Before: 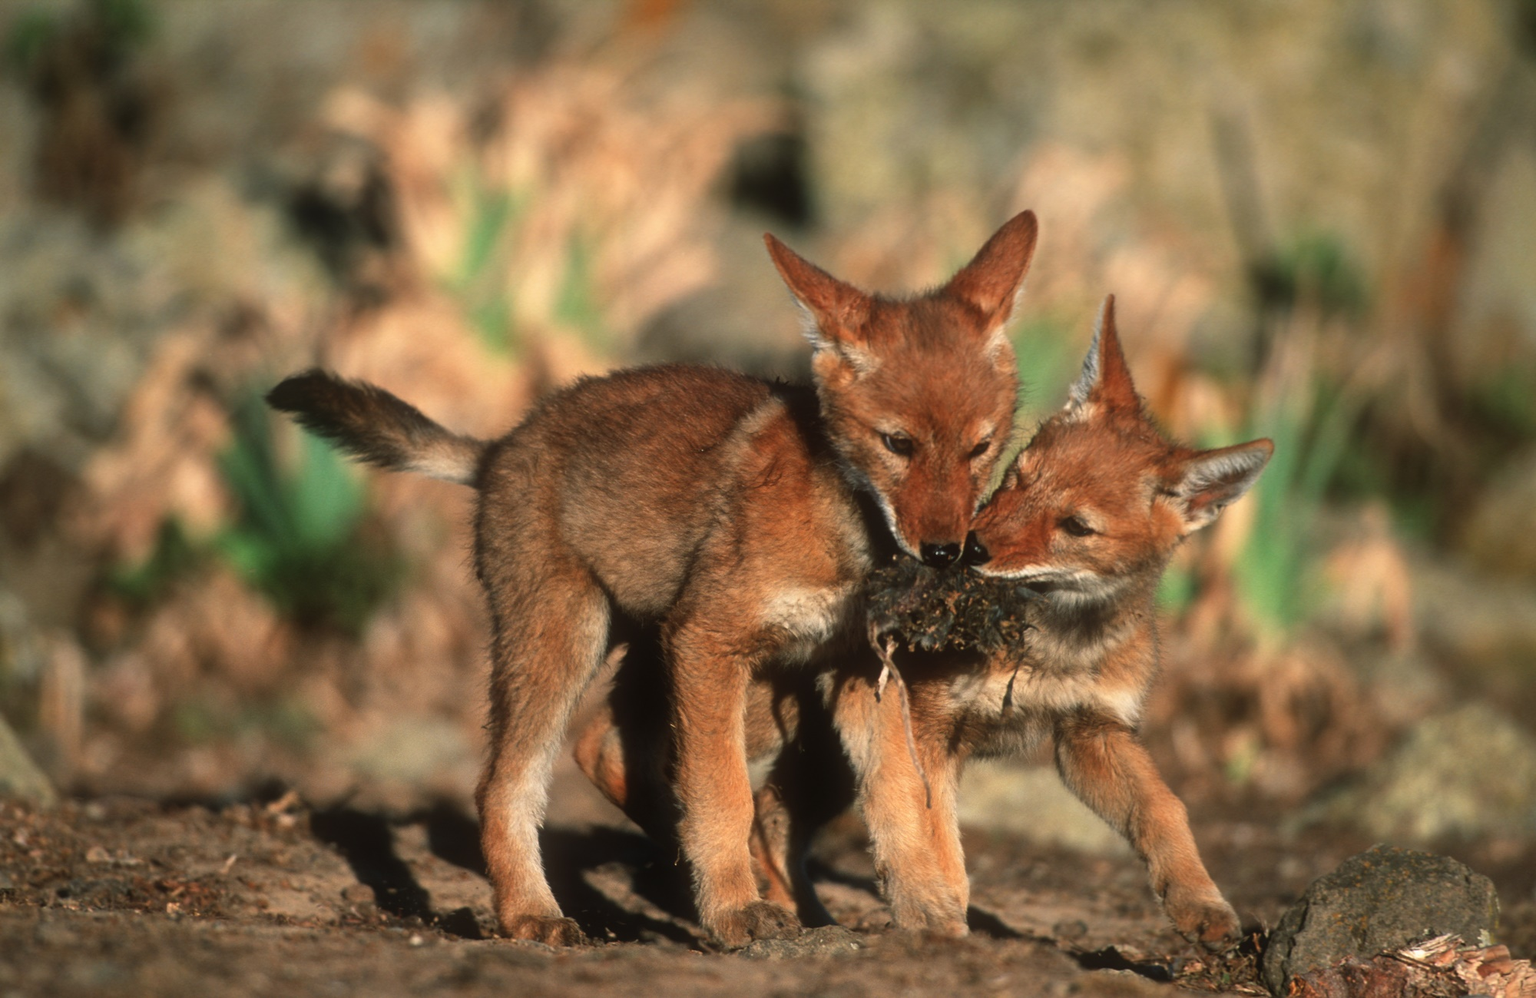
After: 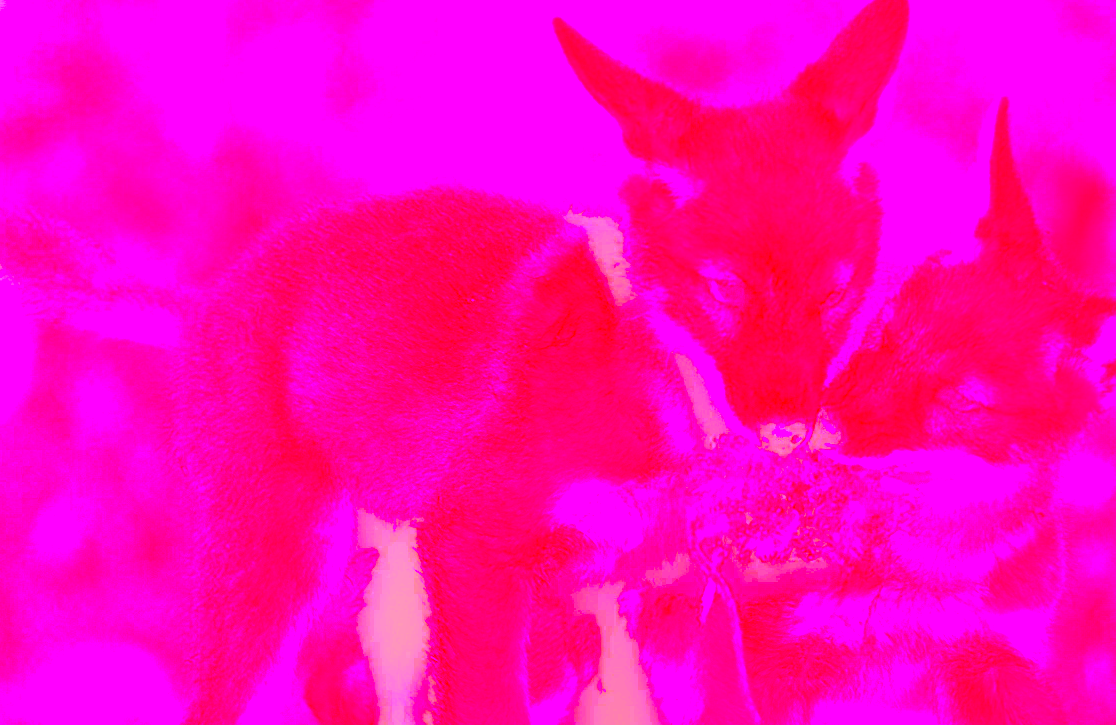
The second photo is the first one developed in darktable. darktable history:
white balance: red 8, blue 8
crop and rotate: left 22.13%, top 22.054%, right 22.026%, bottom 22.102%
global tonemap: drago (0.7, 100)
exposure: exposure 0.2 EV, compensate highlight preservation false
tone equalizer: -8 EV -0.75 EV, -7 EV -0.7 EV, -6 EV -0.6 EV, -5 EV -0.4 EV, -3 EV 0.4 EV, -2 EV 0.6 EV, -1 EV 0.7 EV, +0 EV 0.75 EV, edges refinement/feathering 500, mask exposure compensation -1.57 EV, preserve details no
bloom: size 40%
